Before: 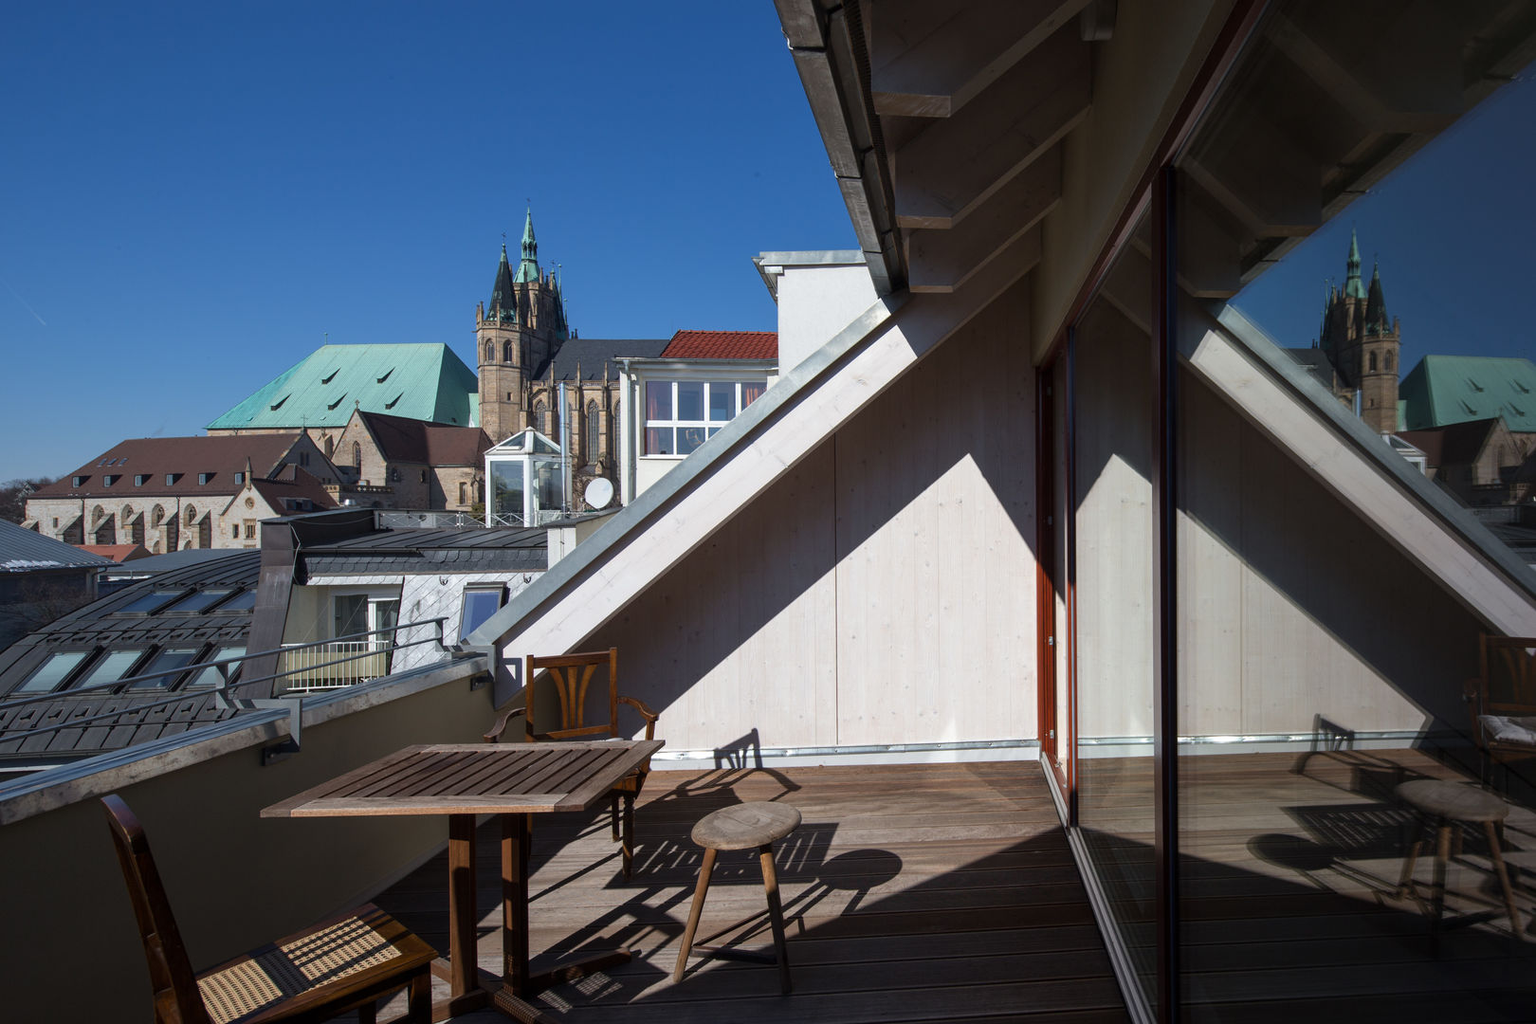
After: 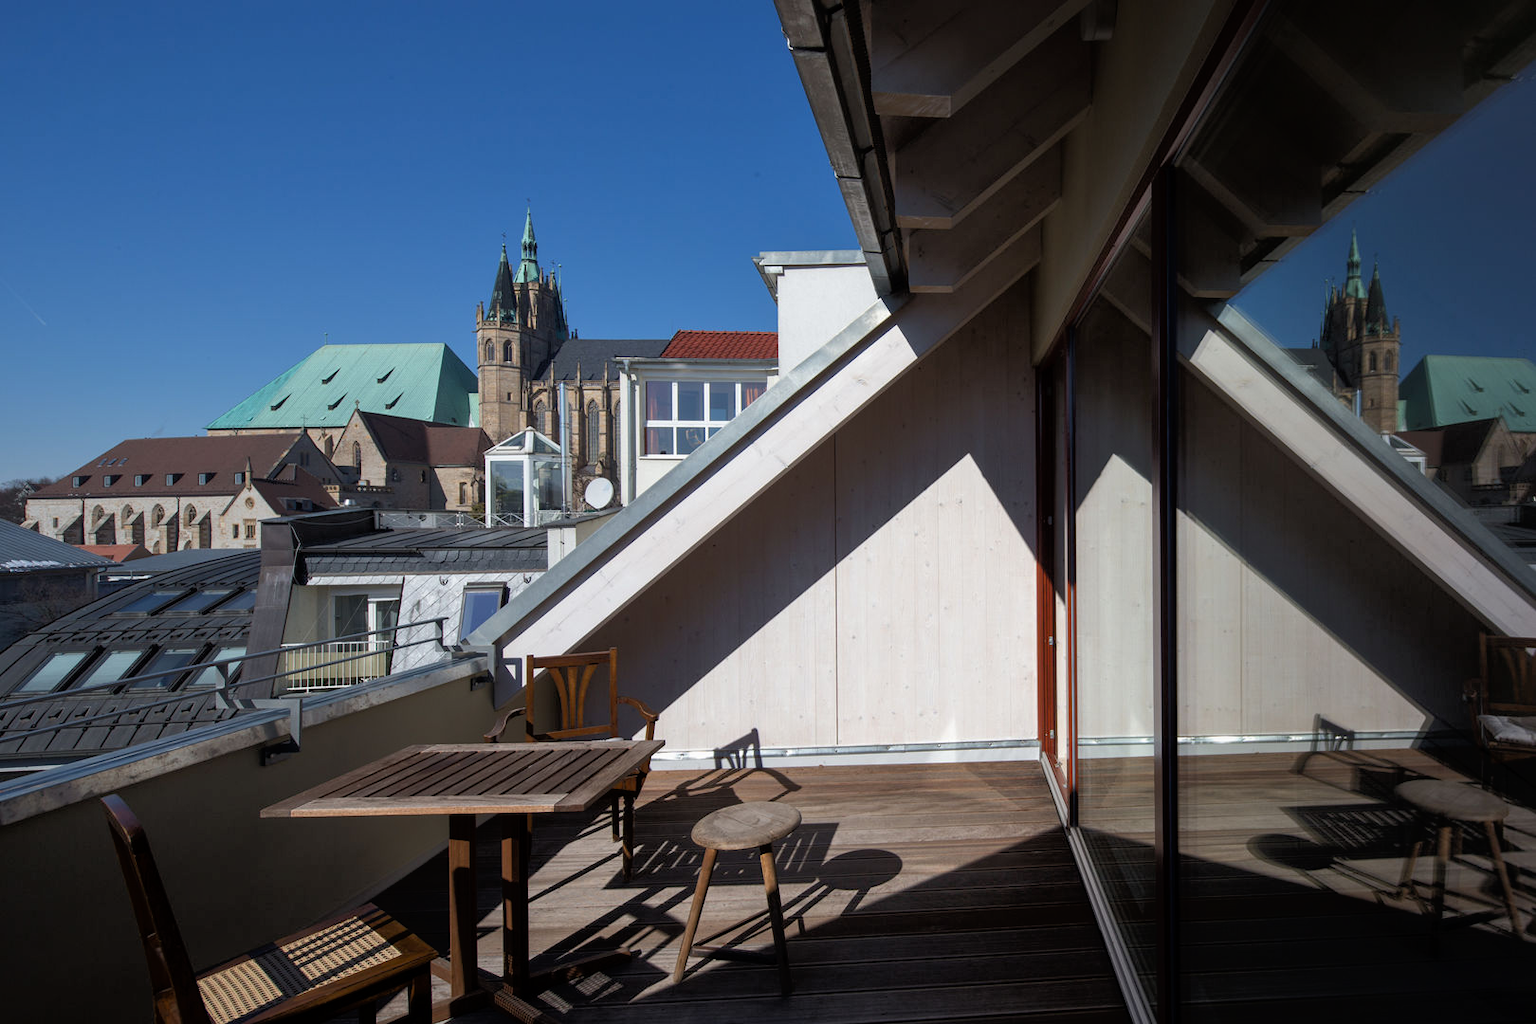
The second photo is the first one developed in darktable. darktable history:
tone equalizer: -8 EV -1.85 EV, -7 EV -1.18 EV, -6 EV -1.64 EV
